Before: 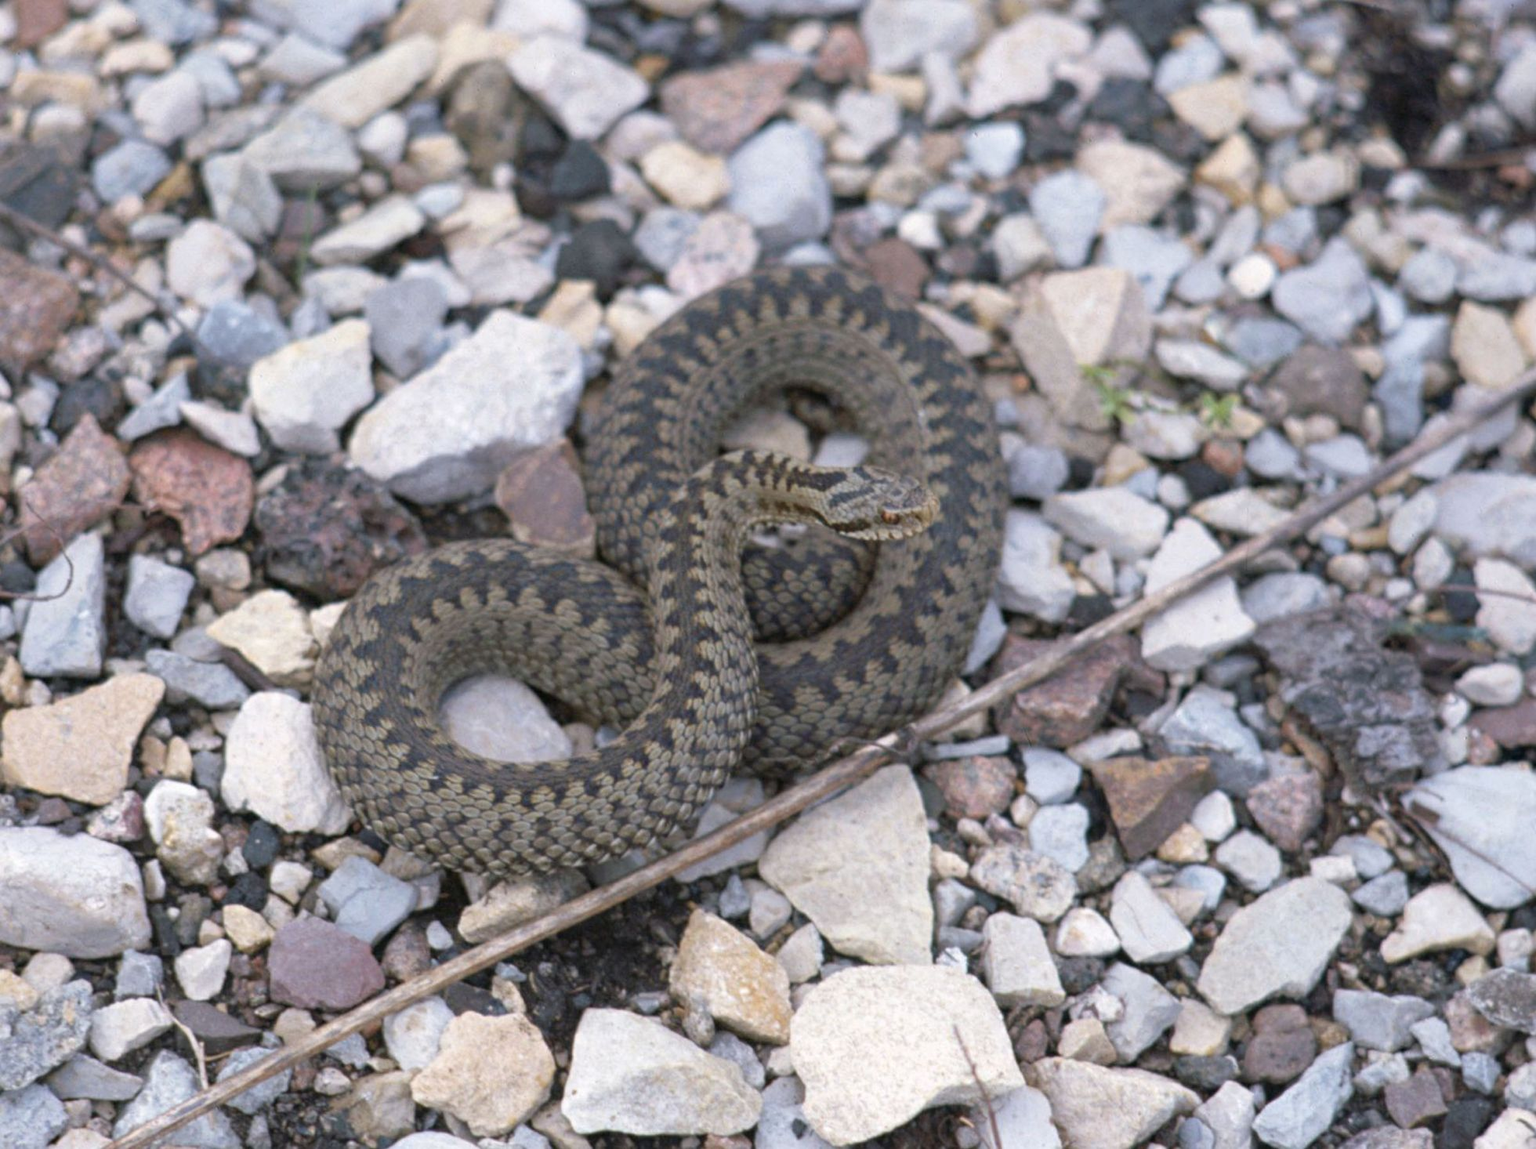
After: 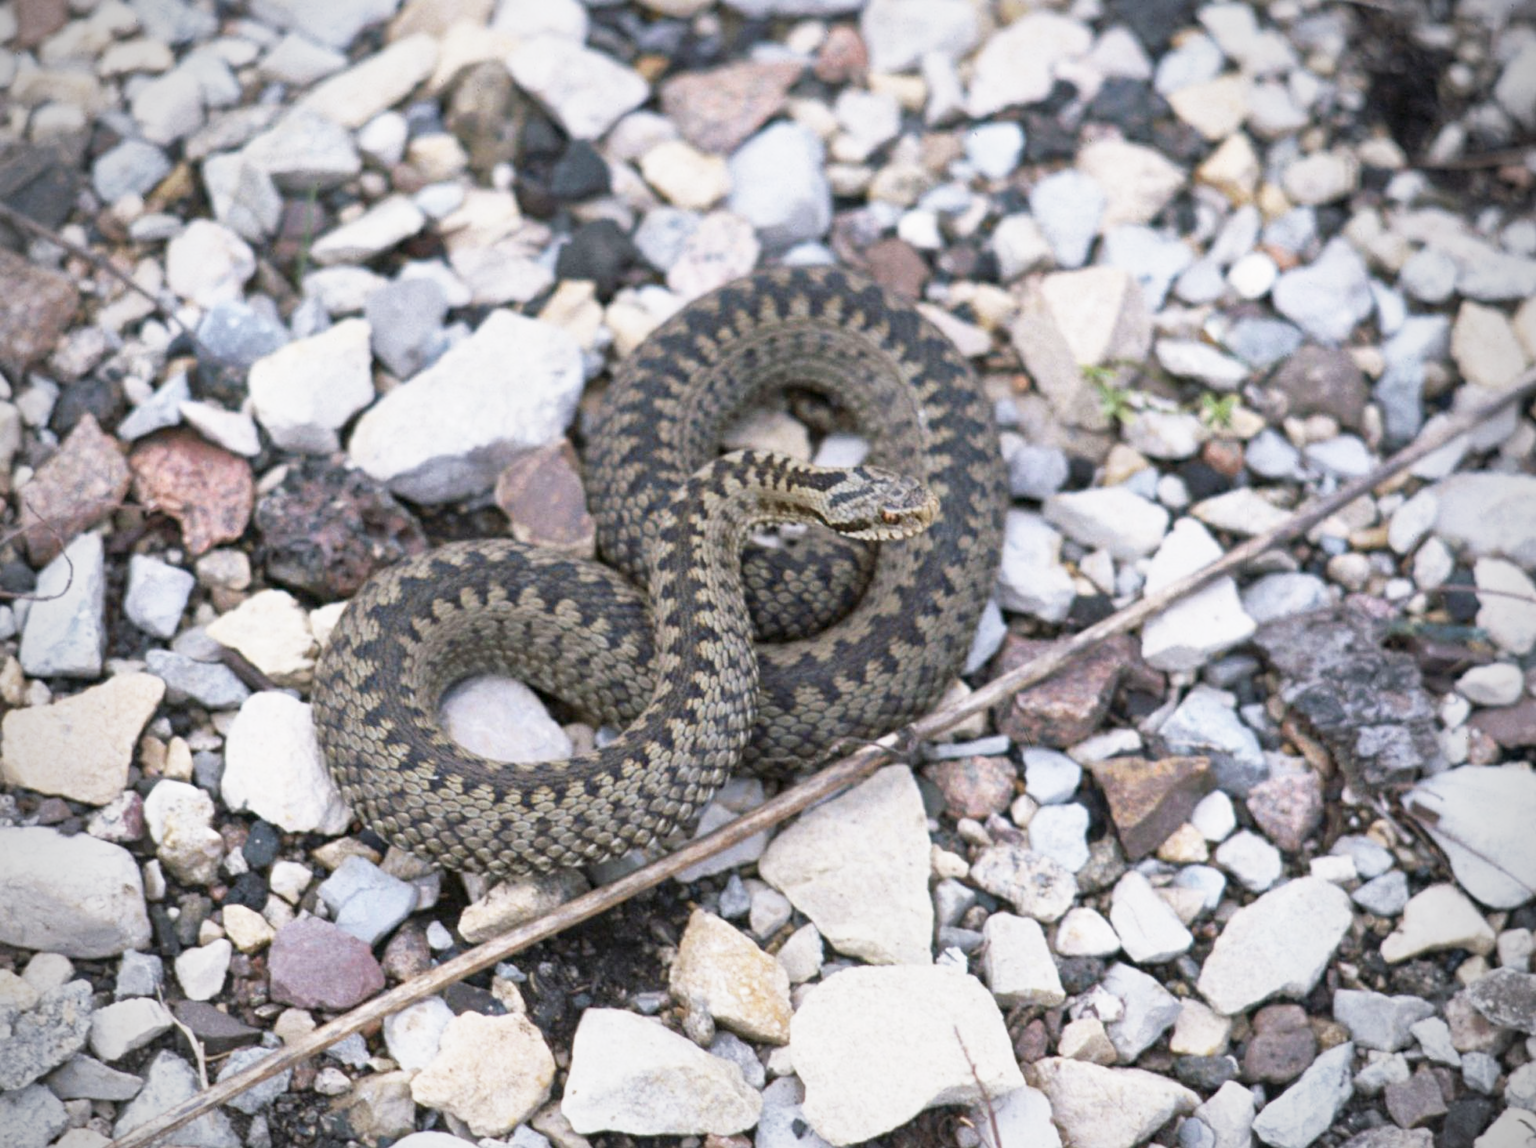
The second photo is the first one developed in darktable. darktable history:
vignetting: on, module defaults
local contrast: mode bilateral grid, contrast 21, coarseness 99, detail 150%, midtone range 0.2
base curve: curves: ch0 [(0, 0) (0.088, 0.125) (0.176, 0.251) (0.354, 0.501) (0.613, 0.749) (1, 0.877)], preserve colors none
